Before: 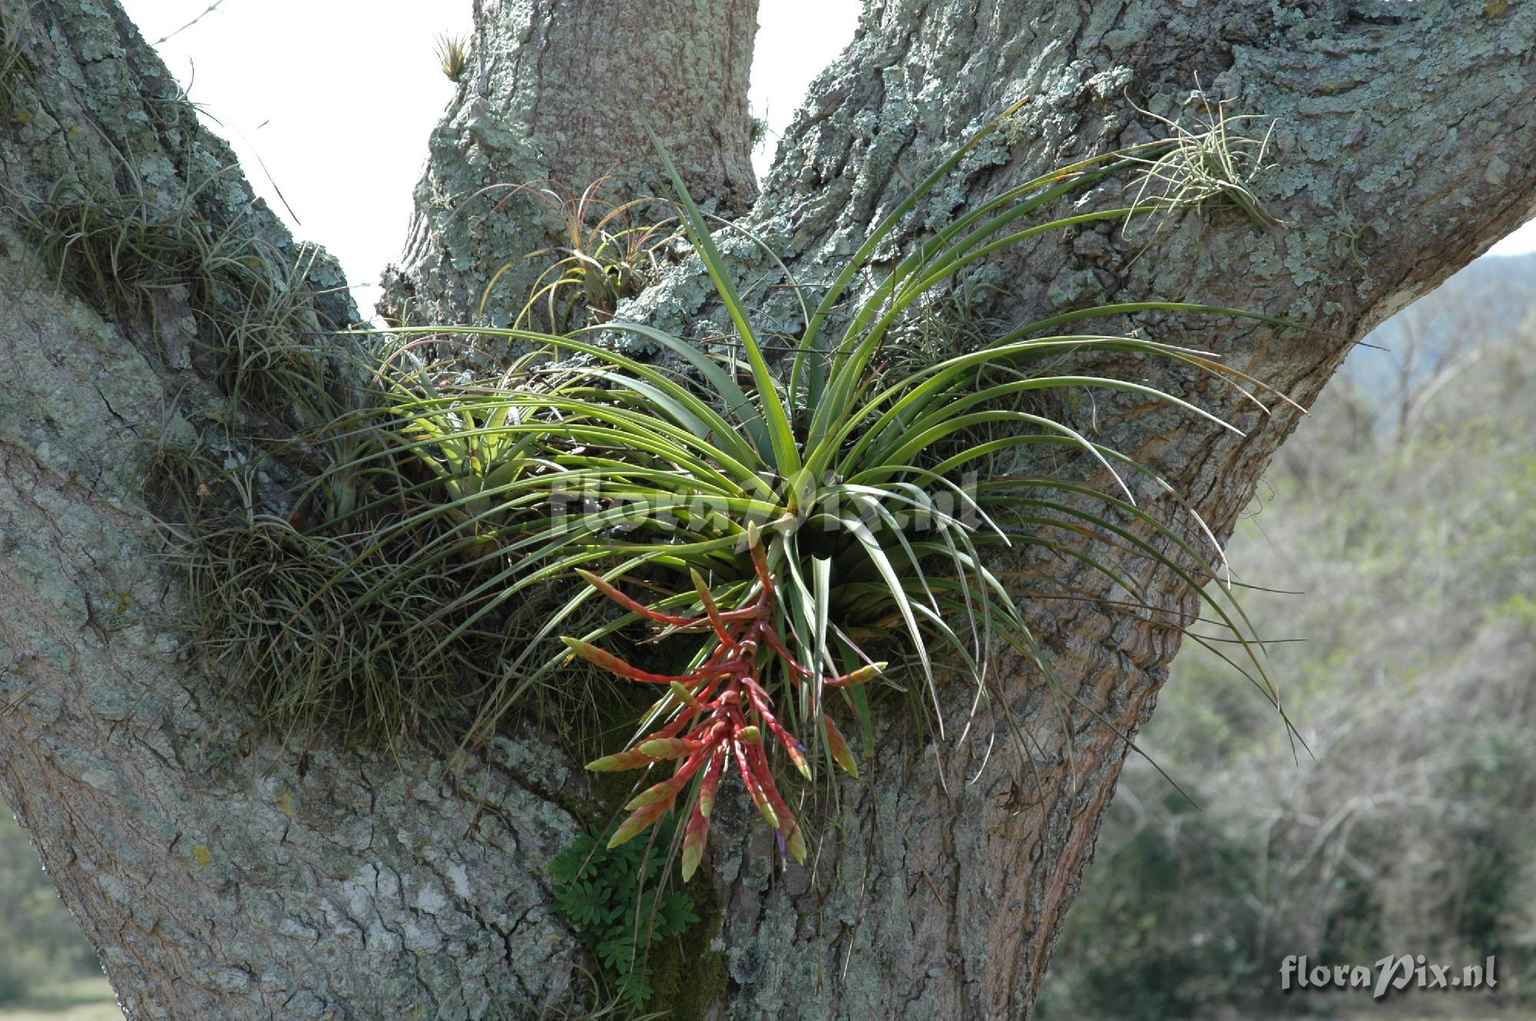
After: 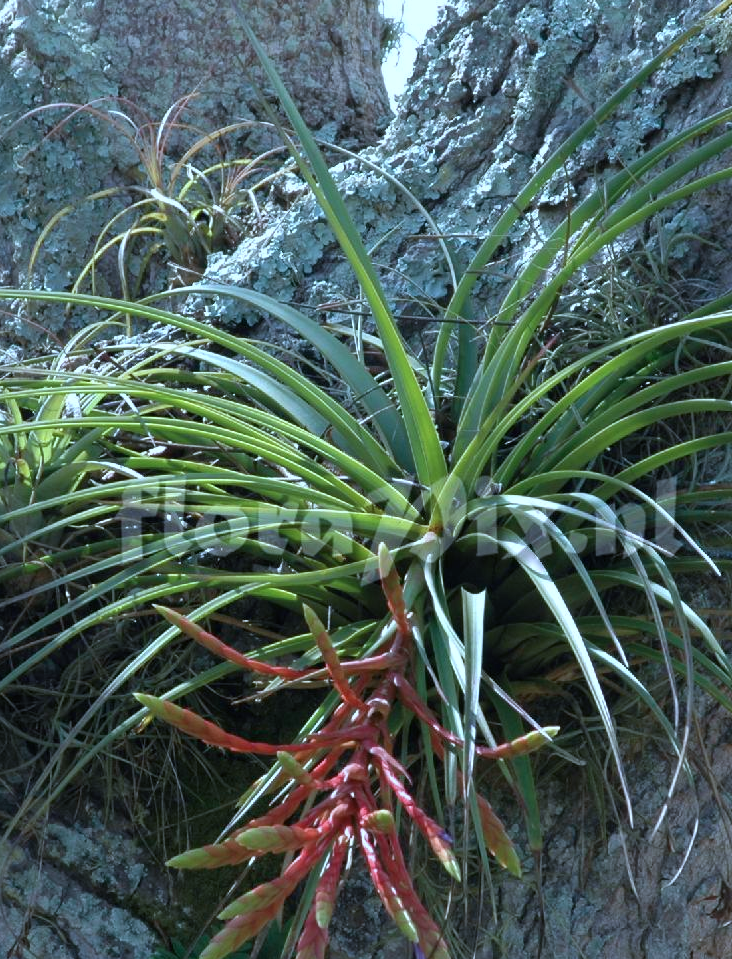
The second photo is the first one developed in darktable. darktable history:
tone equalizer: on, module defaults
crop and rotate: left 29.825%, top 10.271%, right 33.542%, bottom 17.605%
color calibration: illuminant custom, x 0.389, y 0.387, temperature 3799.17 K
